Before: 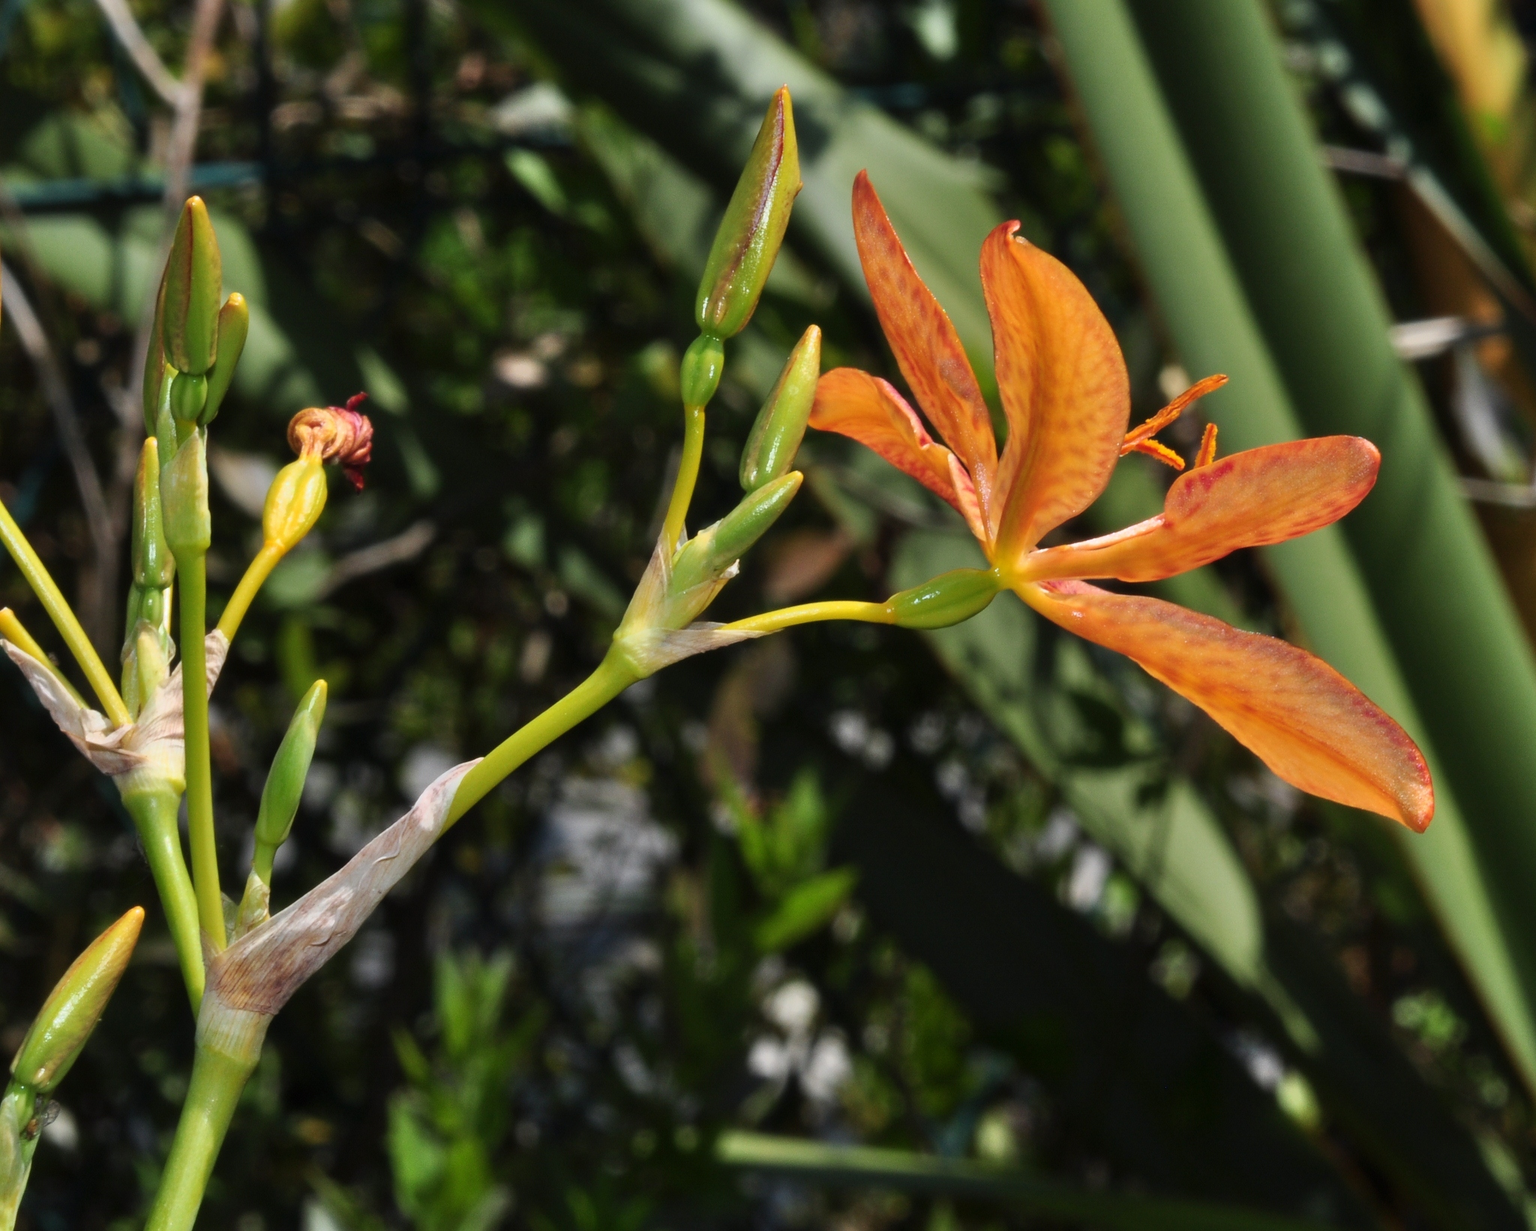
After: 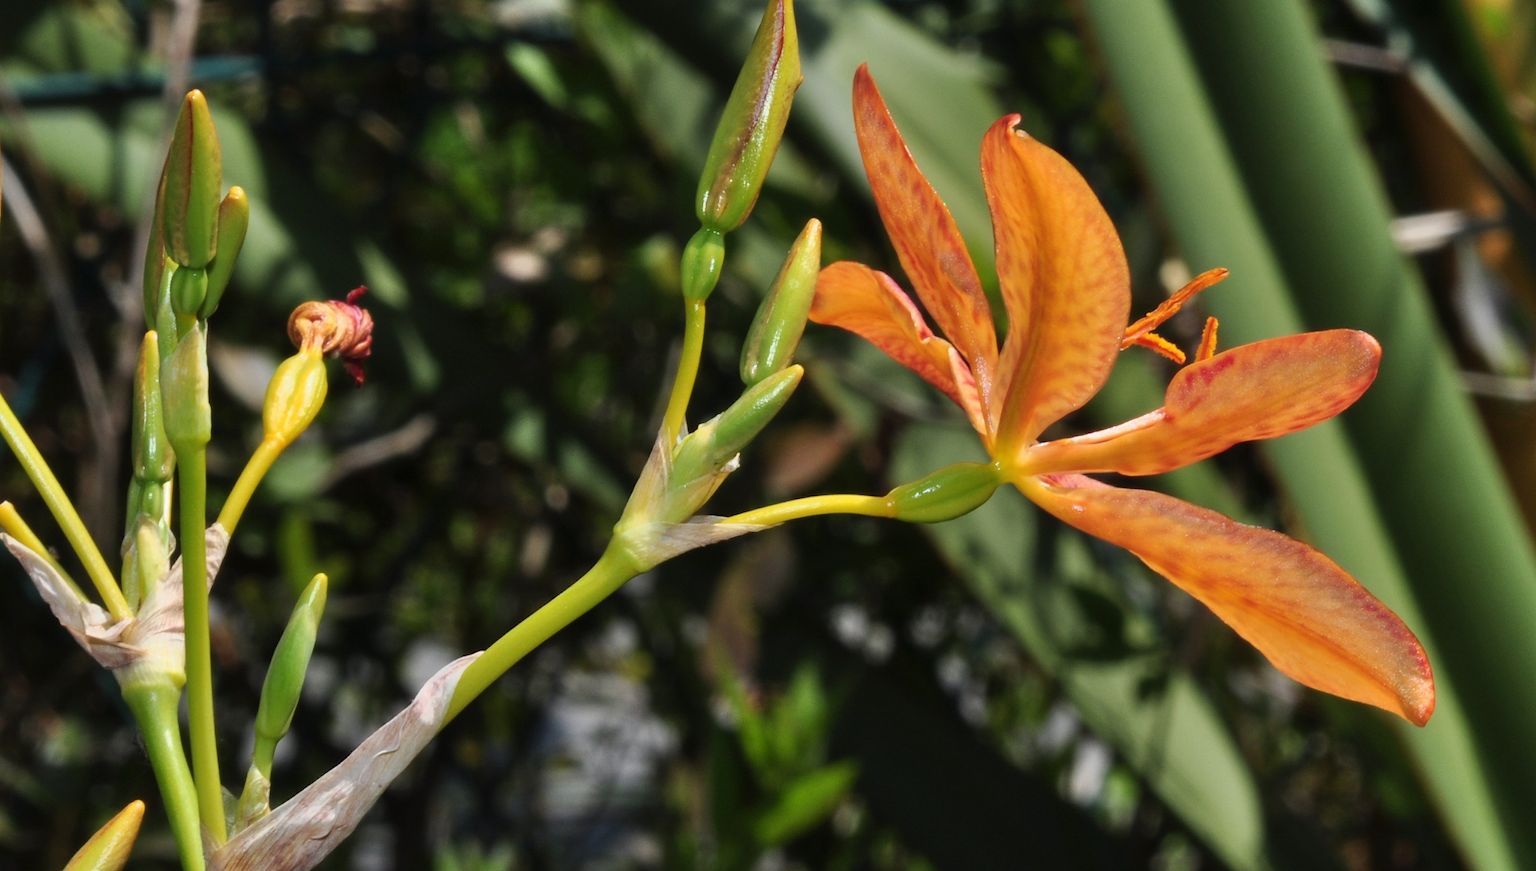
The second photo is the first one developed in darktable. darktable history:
crop and rotate: top 8.704%, bottom 20.535%
base curve: curves: ch0 [(0, 0) (0.283, 0.295) (1, 1)], preserve colors none
